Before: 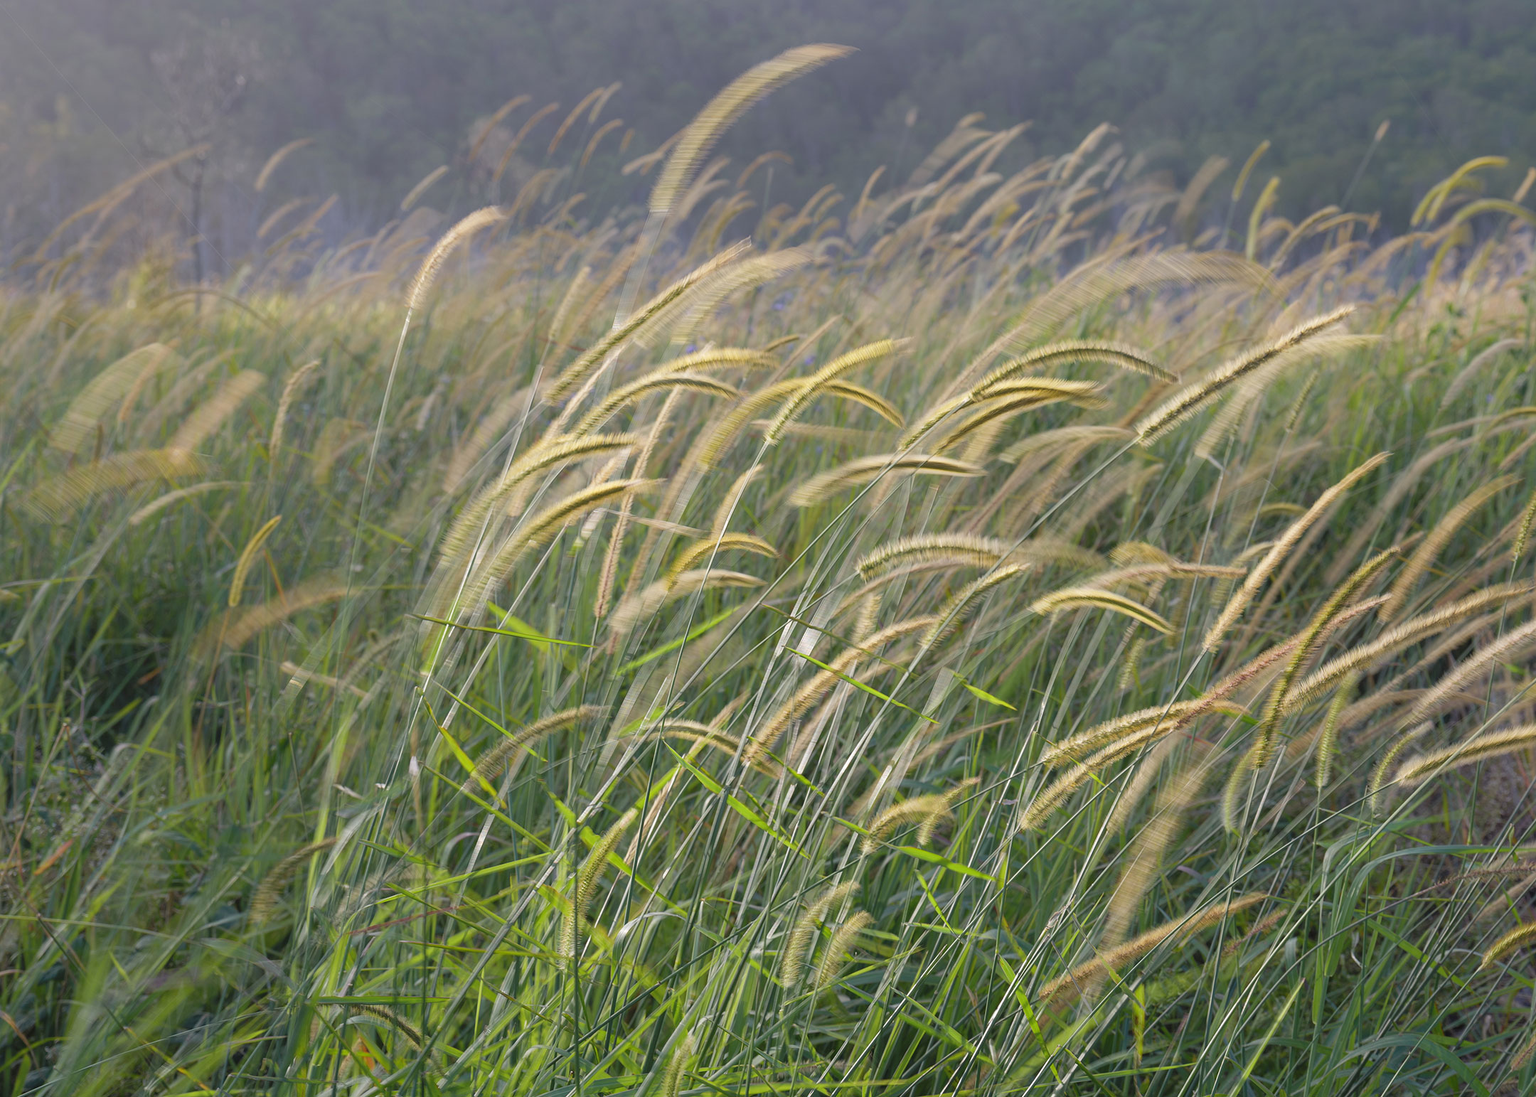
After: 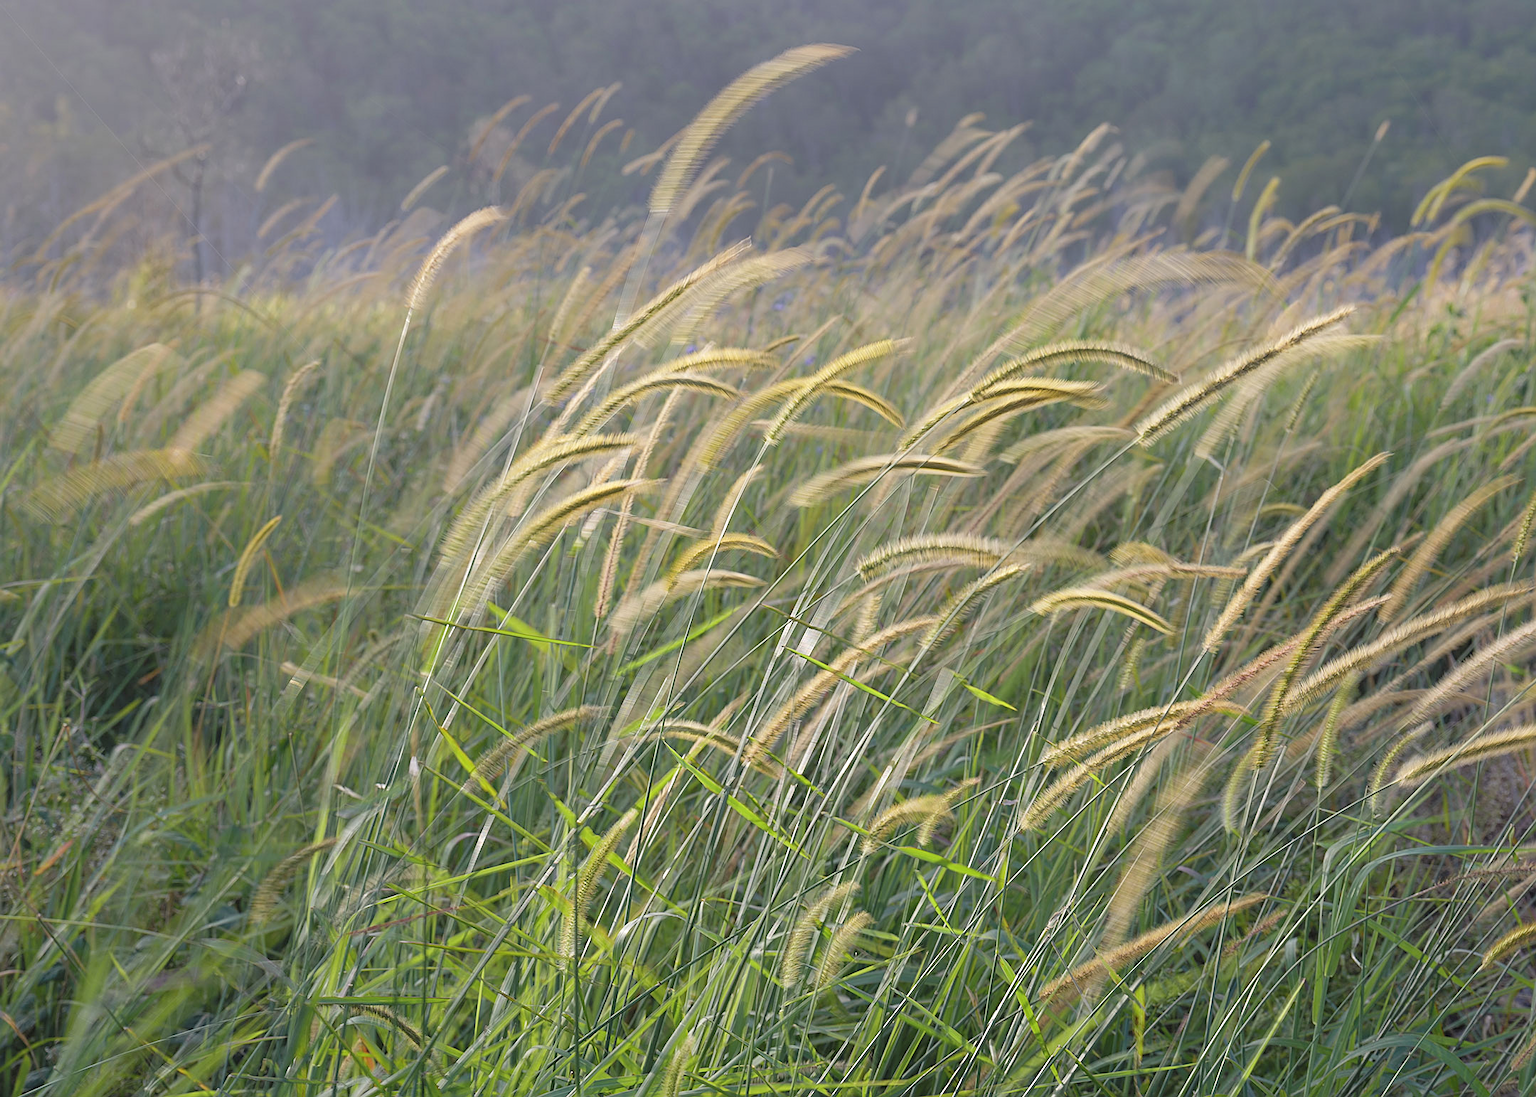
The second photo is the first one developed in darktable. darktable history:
contrast brightness saturation: contrast 0.052, brightness 0.066, saturation 0.006
sharpen: on, module defaults
